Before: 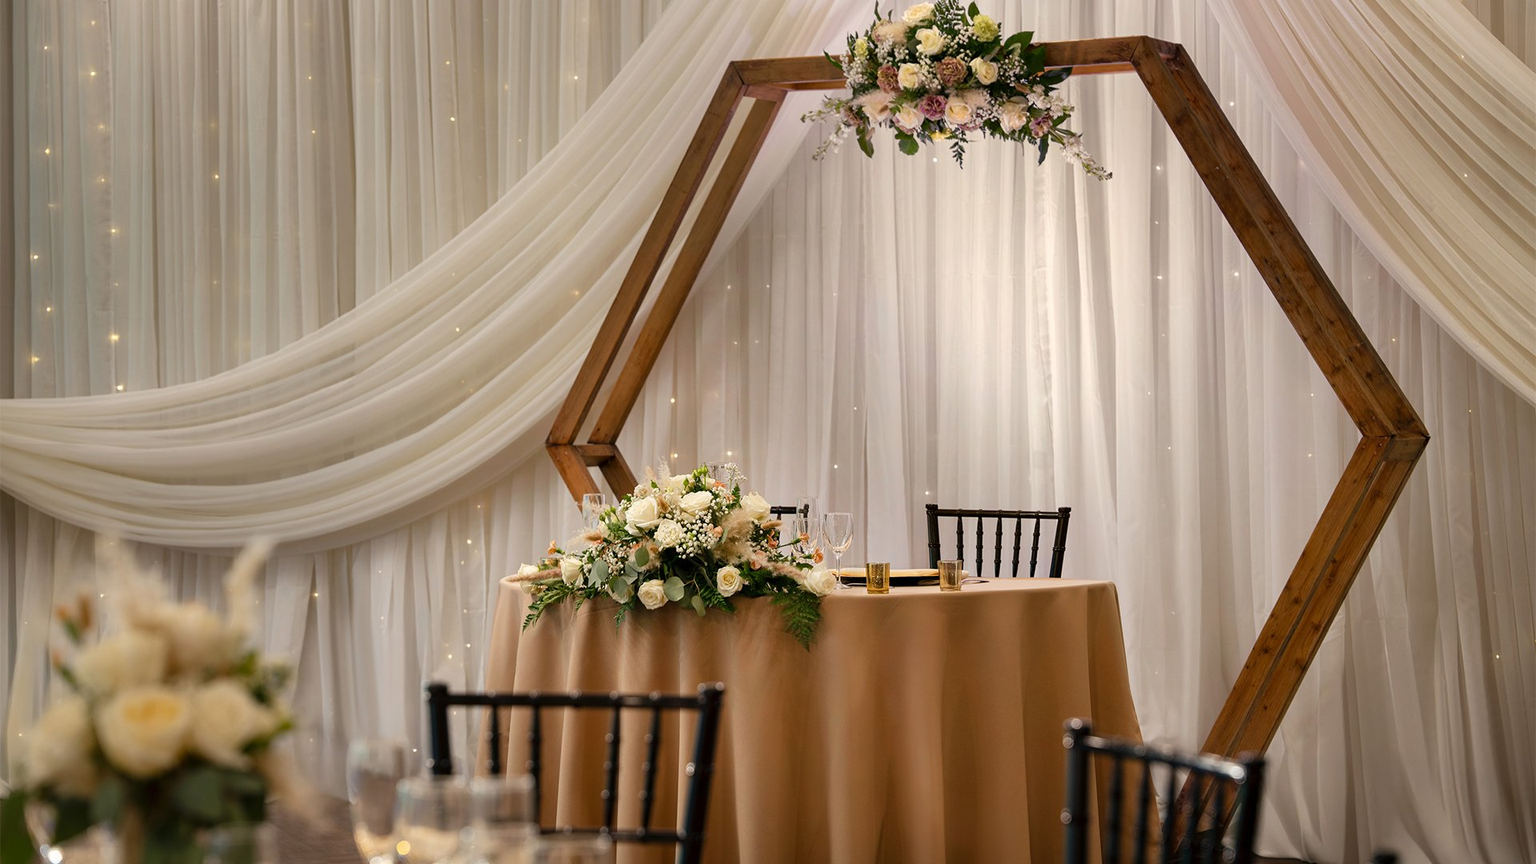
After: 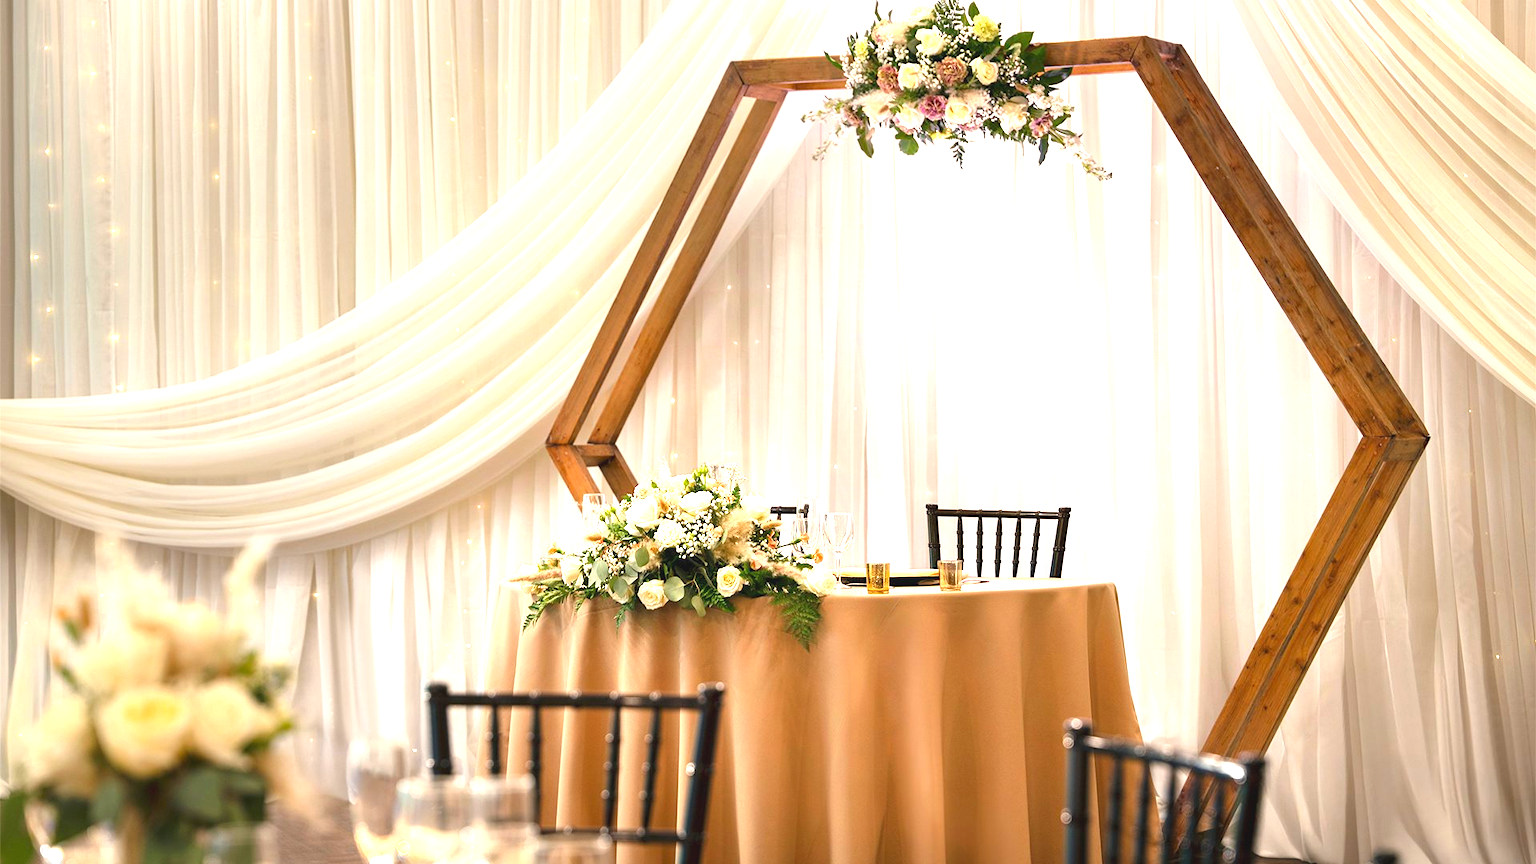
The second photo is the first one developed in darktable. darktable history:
contrast brightness saturation: contrast -0.11
exposure: black level correction 0, exposure 1.7 EV, compensate exposure bias true, compensate highlight preservation false
